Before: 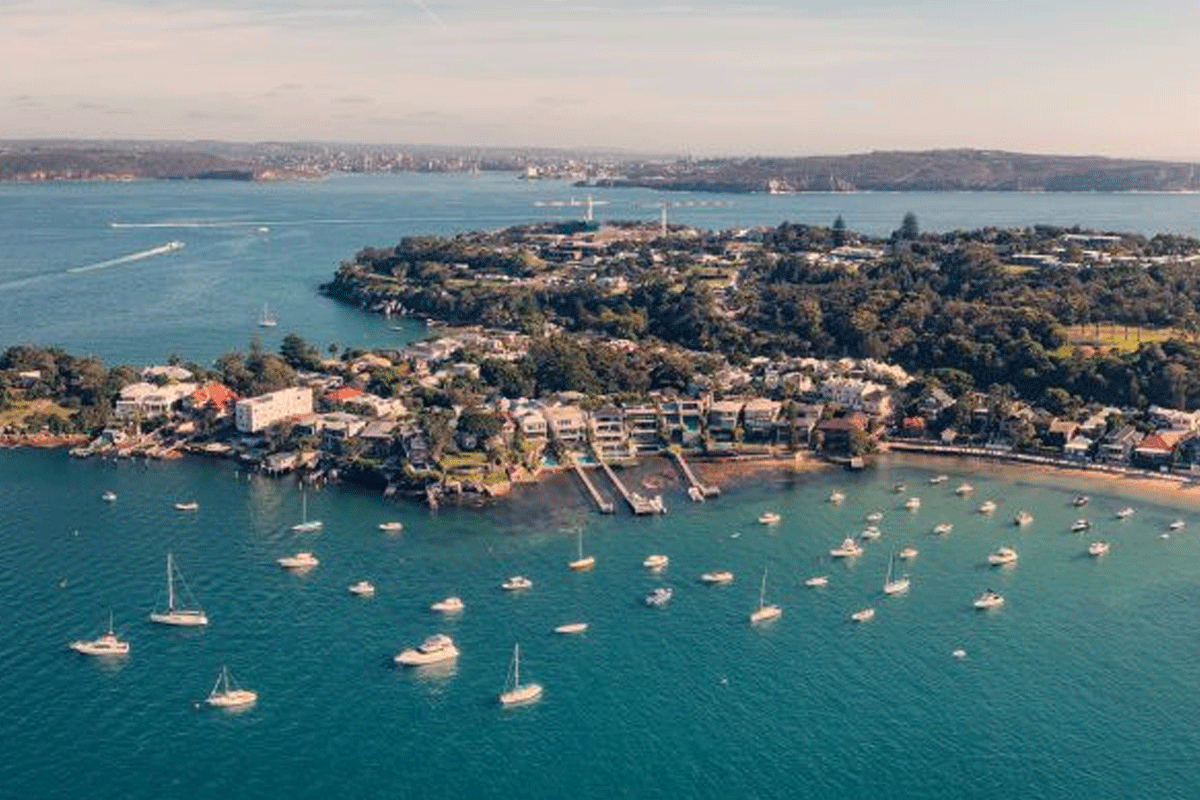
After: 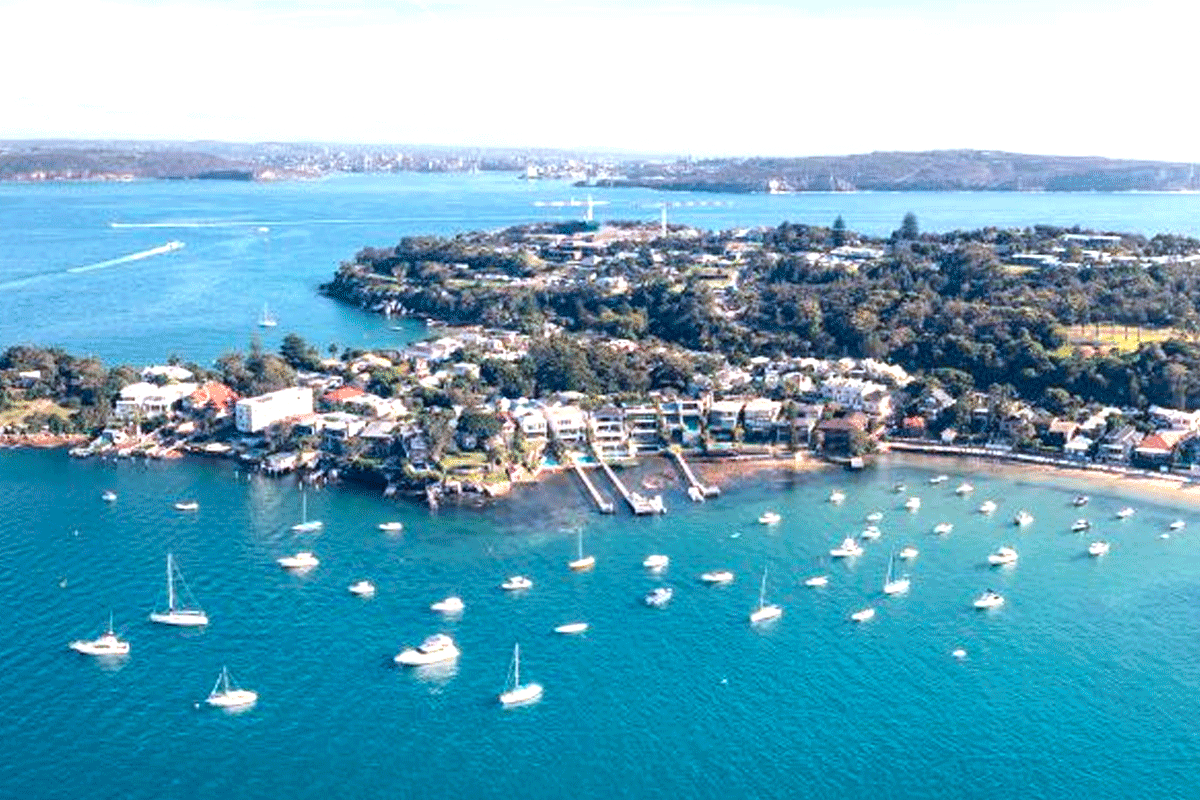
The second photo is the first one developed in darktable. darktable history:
exposure: black level correction 0.001, exposure 1.116 EV, compensate highlight preservation false
color calibration: illuminant as shot in camera, x 0.383, y 0.38, temperature 3949.15 K, gamut compression 1.66
